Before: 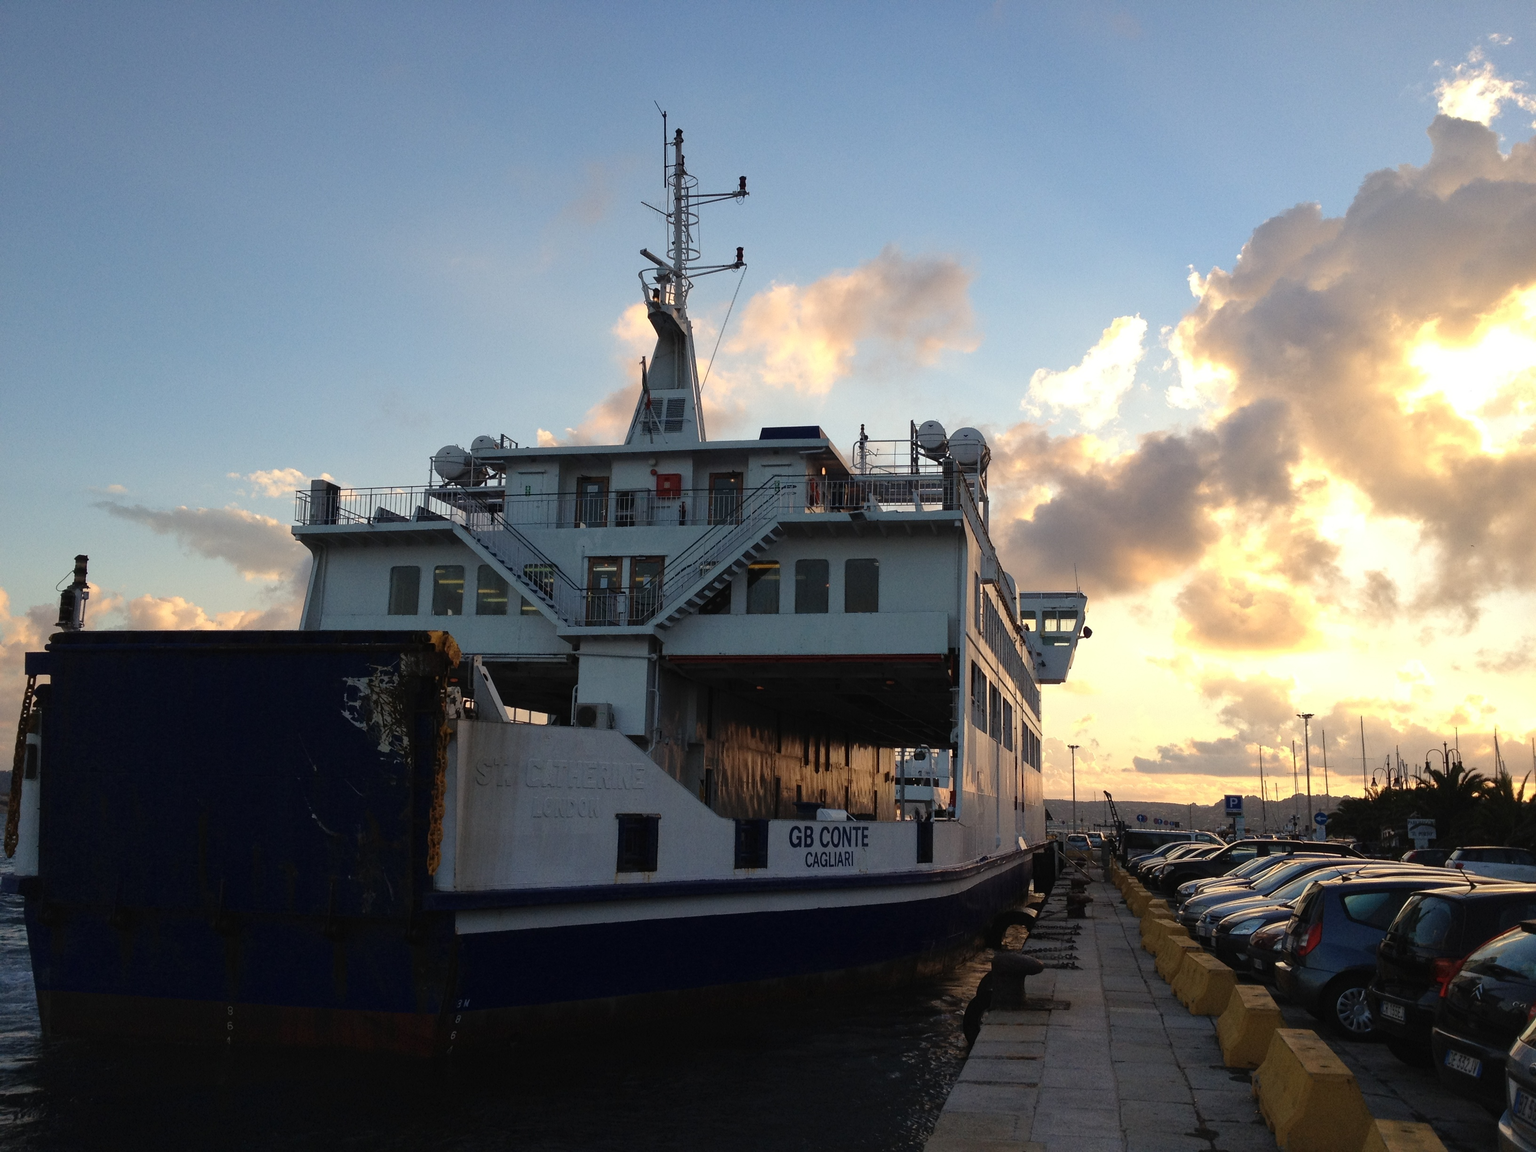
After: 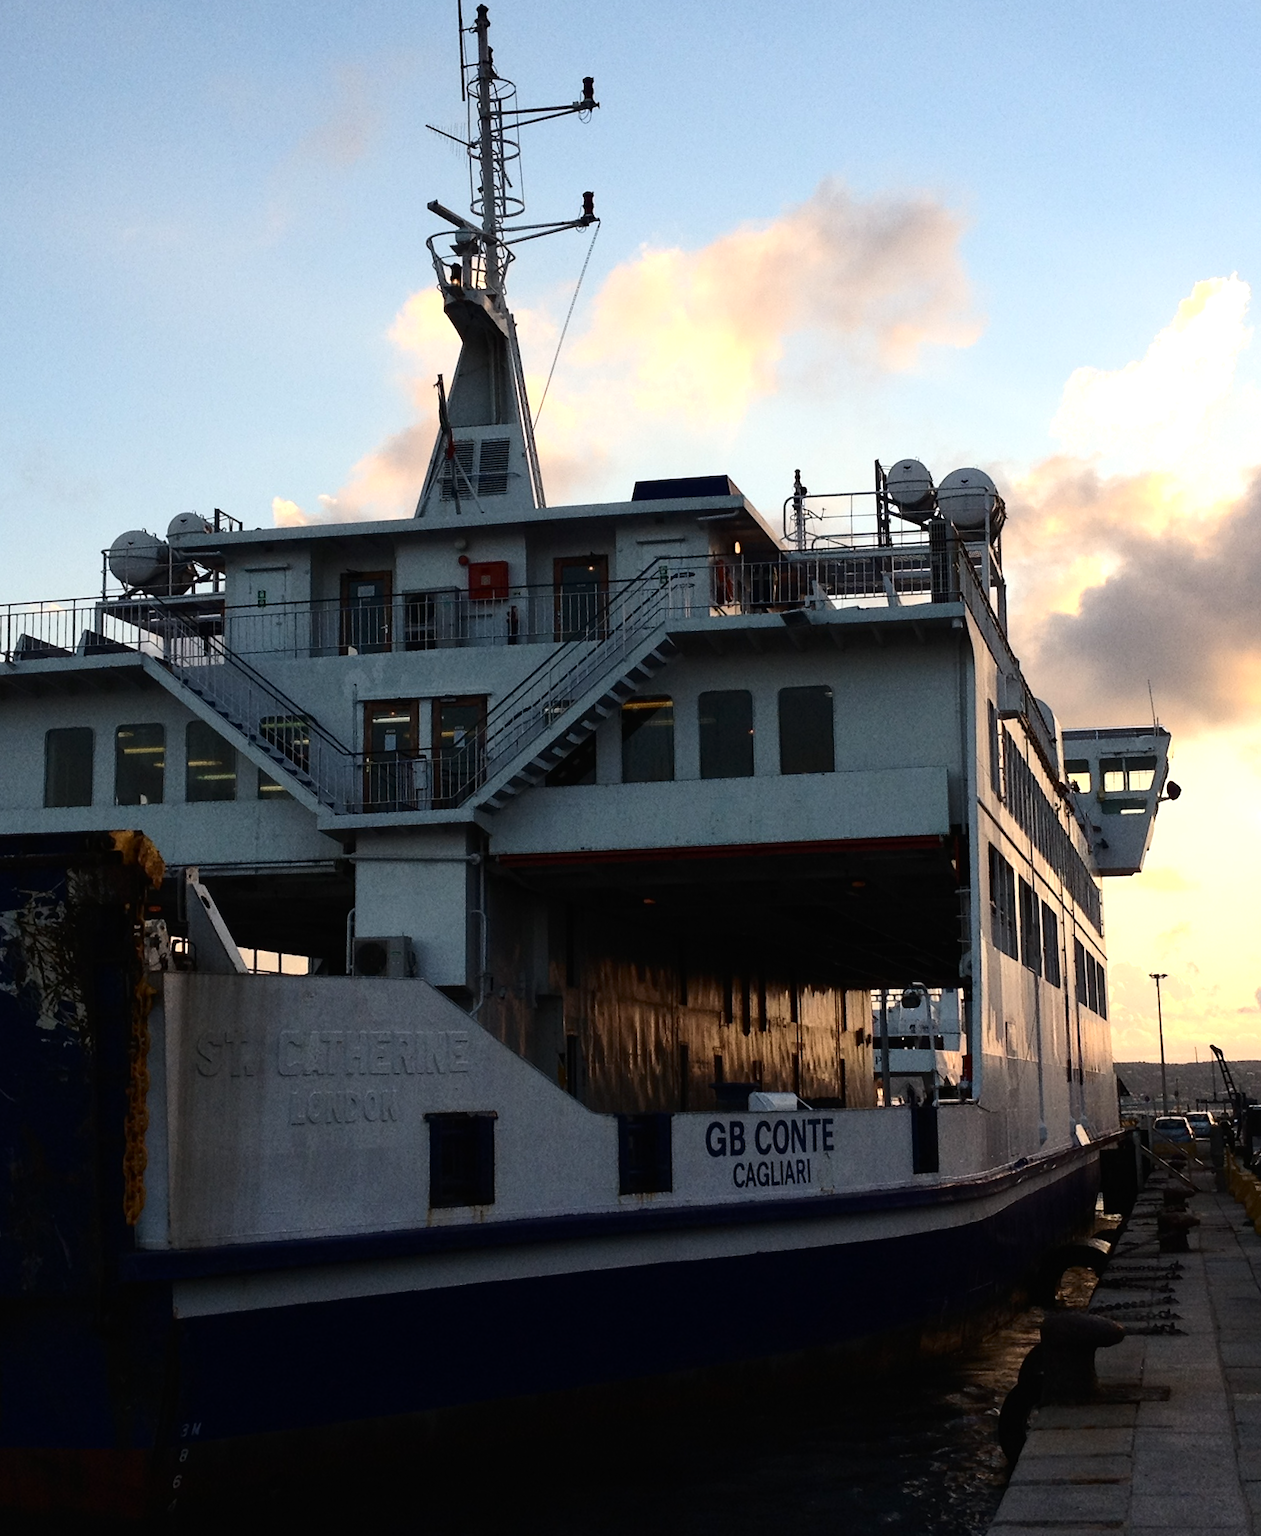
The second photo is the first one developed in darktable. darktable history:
contrast brightness saturation: contrast 0.22
tone equalizer: -8 EV -0.417 EV, -7 EV -0.389 EV, -6 EV -0.333 EV, -5 EV -0.222 EV, -3 EV 0.222 EV, -2 EV 0.333 EV, -1 EV 0.389 EV, +0 EV 0.417 EV, edges refinement/feathering 500, mask exposure compensation -1.25 EV, preserve details no
crop and rotate: angle 0.02°, left 24.353%, top 13.219%, right 26.156%, bottom 8.224%
rotate and perspective: rotation -2.29°, automatic cropping off
